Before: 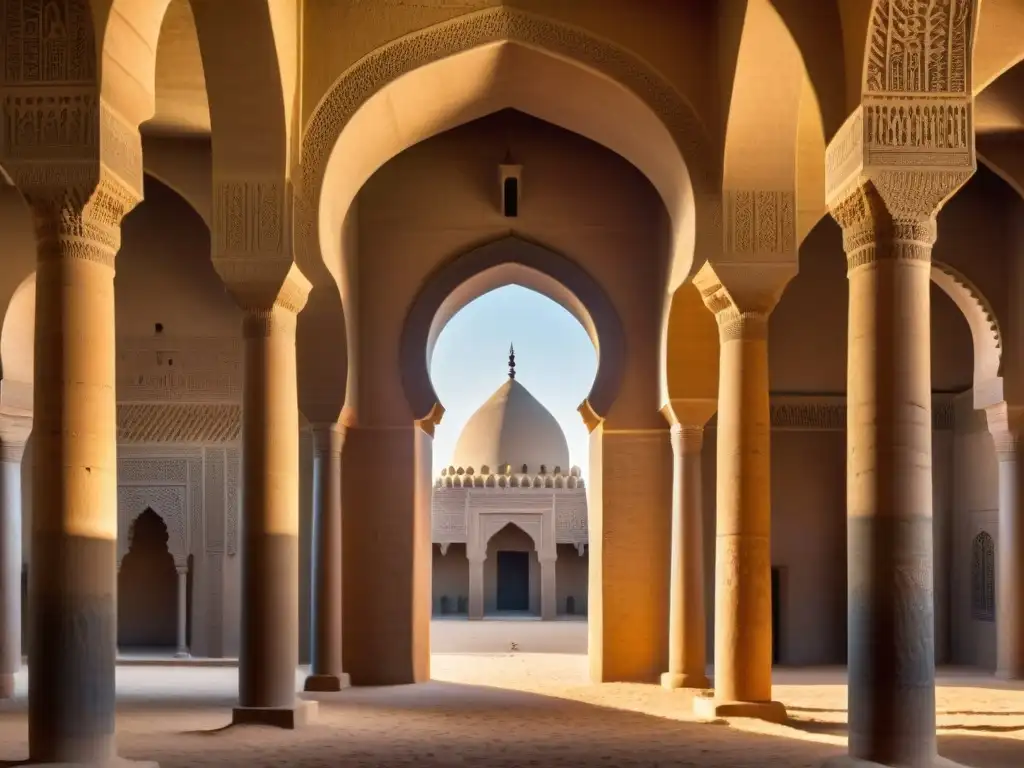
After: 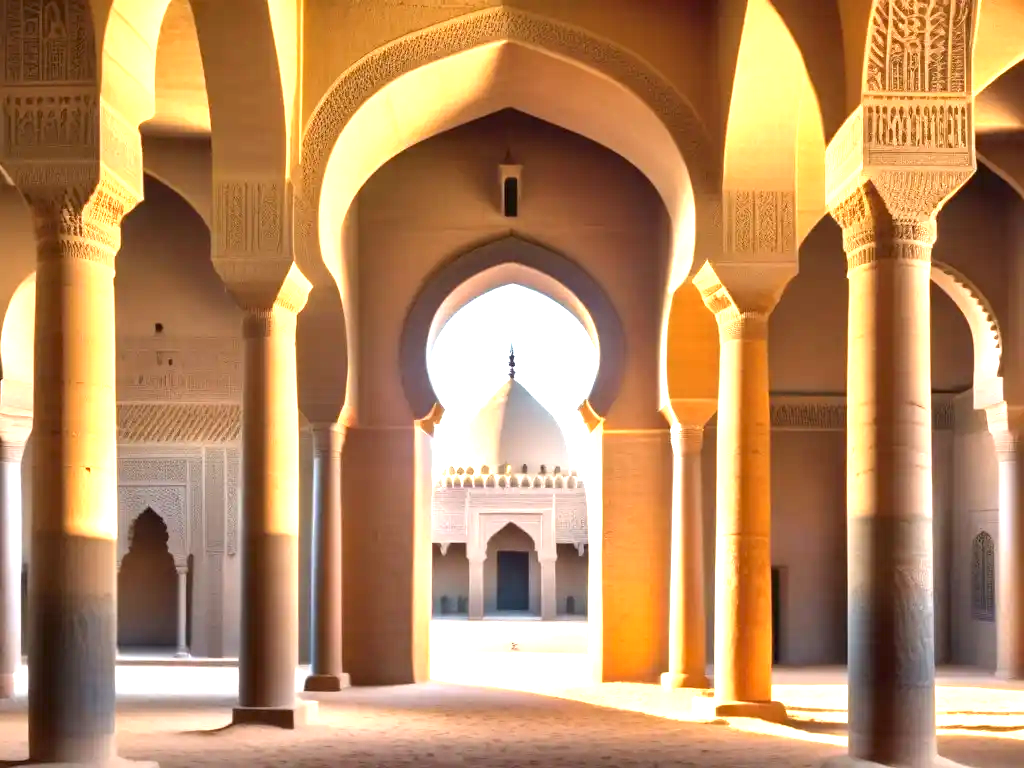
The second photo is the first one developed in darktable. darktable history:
exposure: black level correction 0, exposure 1.522 EV, compensate highlight preservation false
